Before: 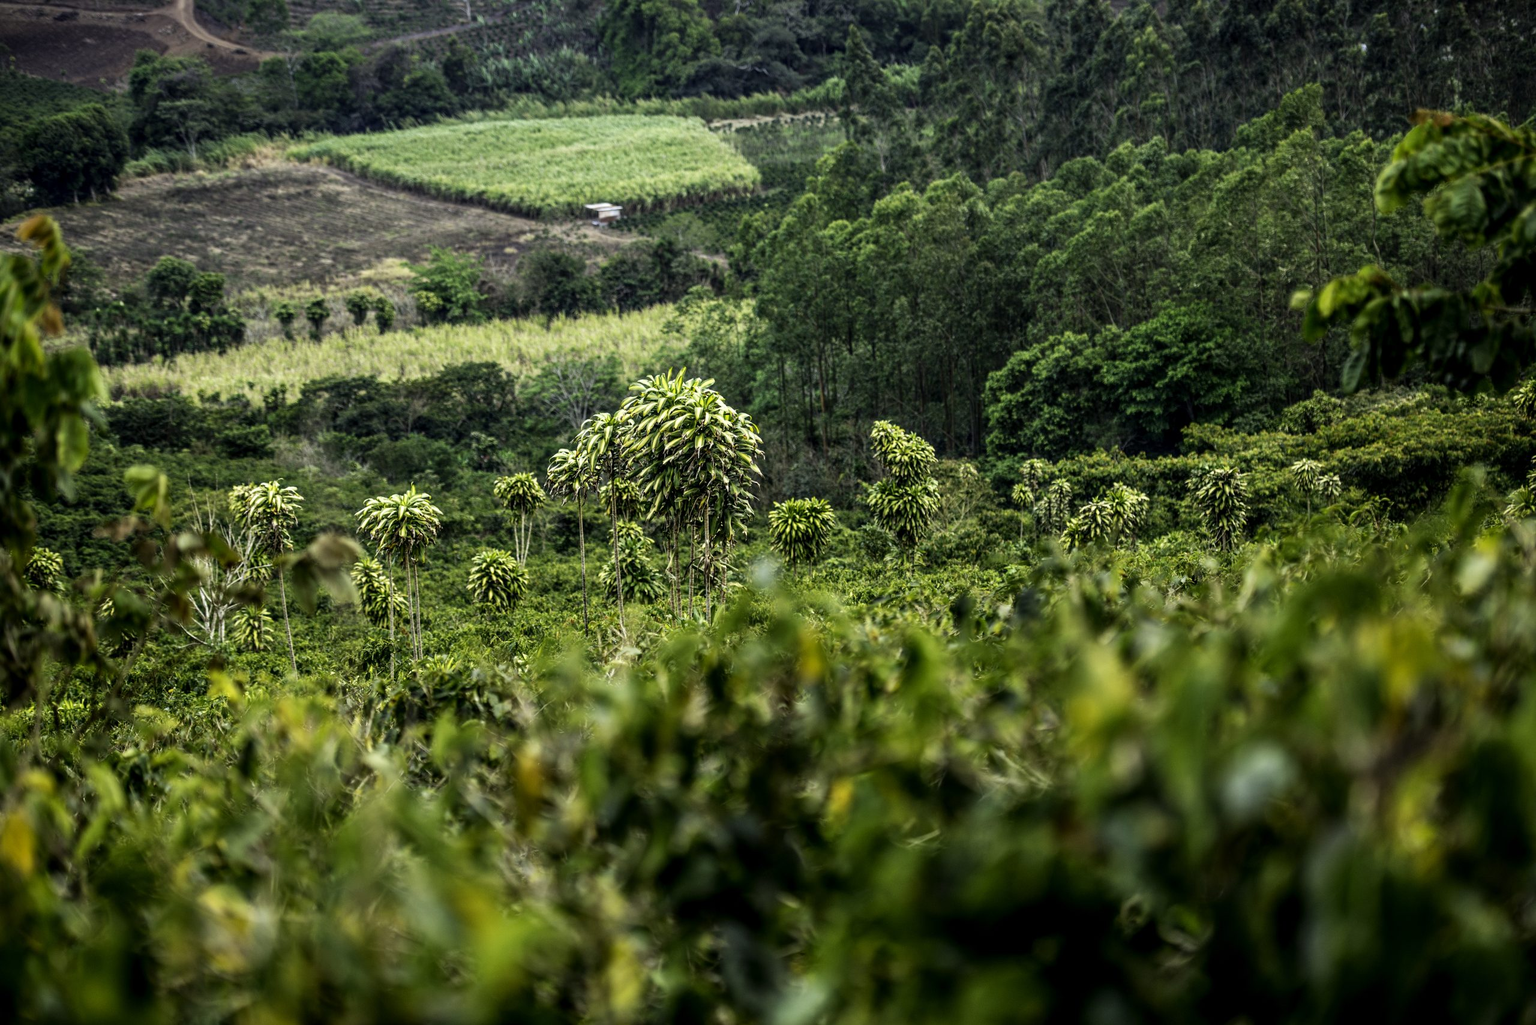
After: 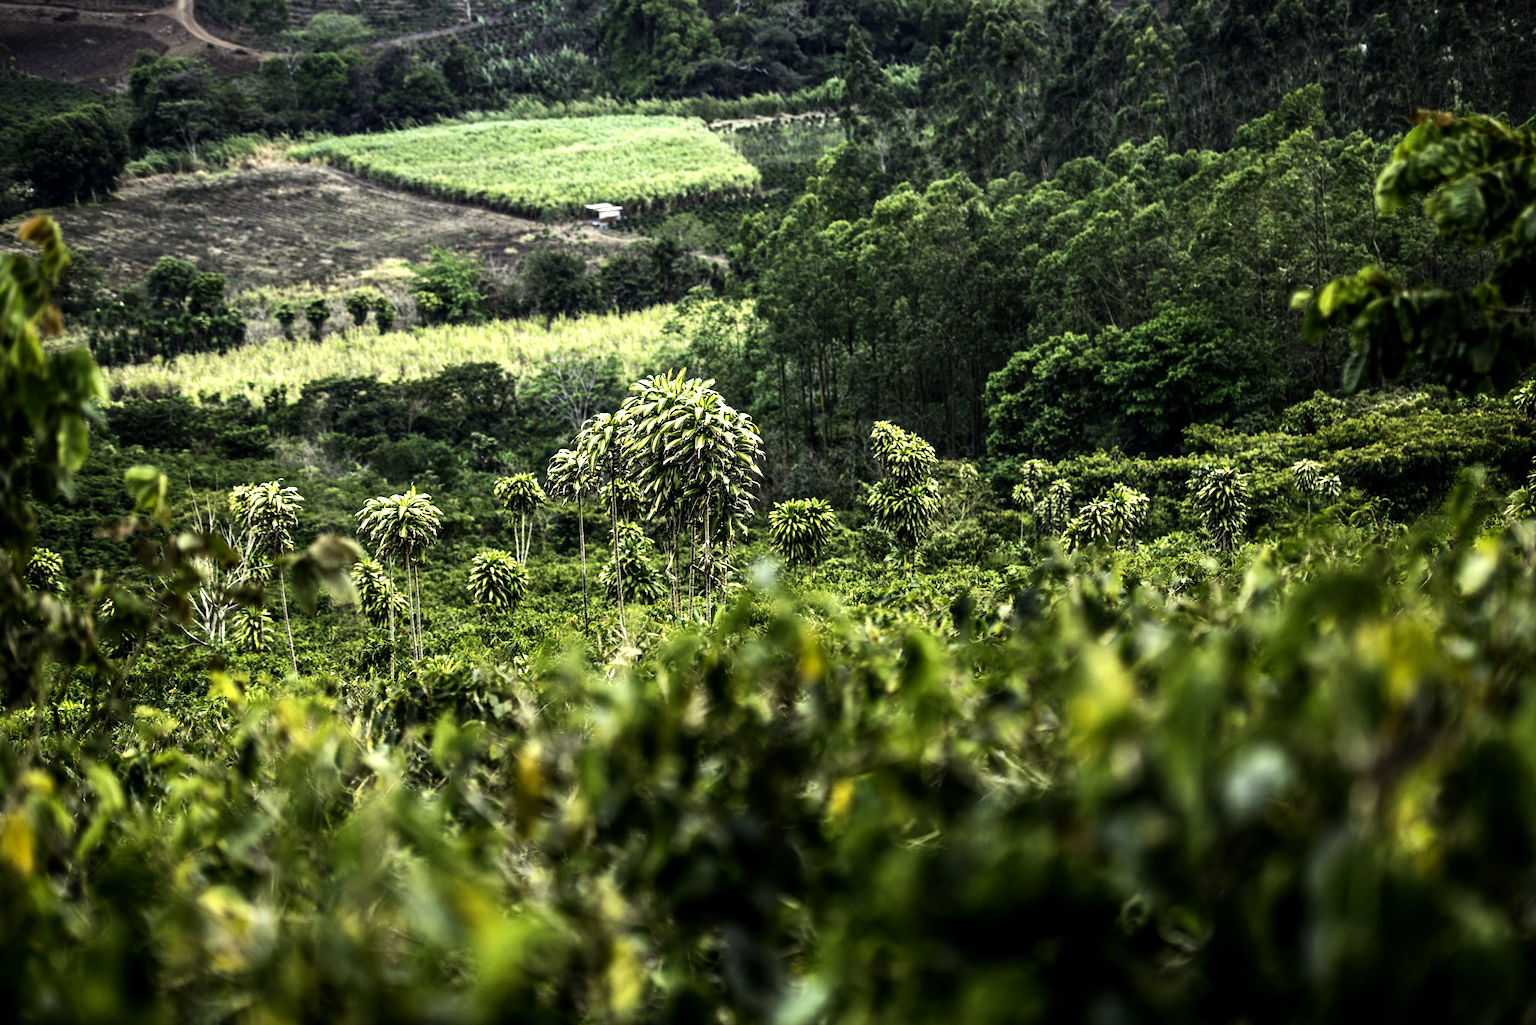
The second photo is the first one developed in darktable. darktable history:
shadows and highlights: radius 329.1, shadows 55.31, highlights -99.88, compress 94.43%, soften with gaussian
exposure: exposure 0.151 EV, compensate highlight preservation false
tone equalizer: -8 EV -0.747 EV, -7 EV -0.689 EV, -6 EV -0.614 EV, -5 EV -0.379 EV, -3 EV 0.391 EV, -2 EV 0.6 EV, -1 EV 0.675 EV, +0 EV 0.731 EV, edges refinement/feathering 500, mask exposure compensation -1.57 EV, preserve details no
